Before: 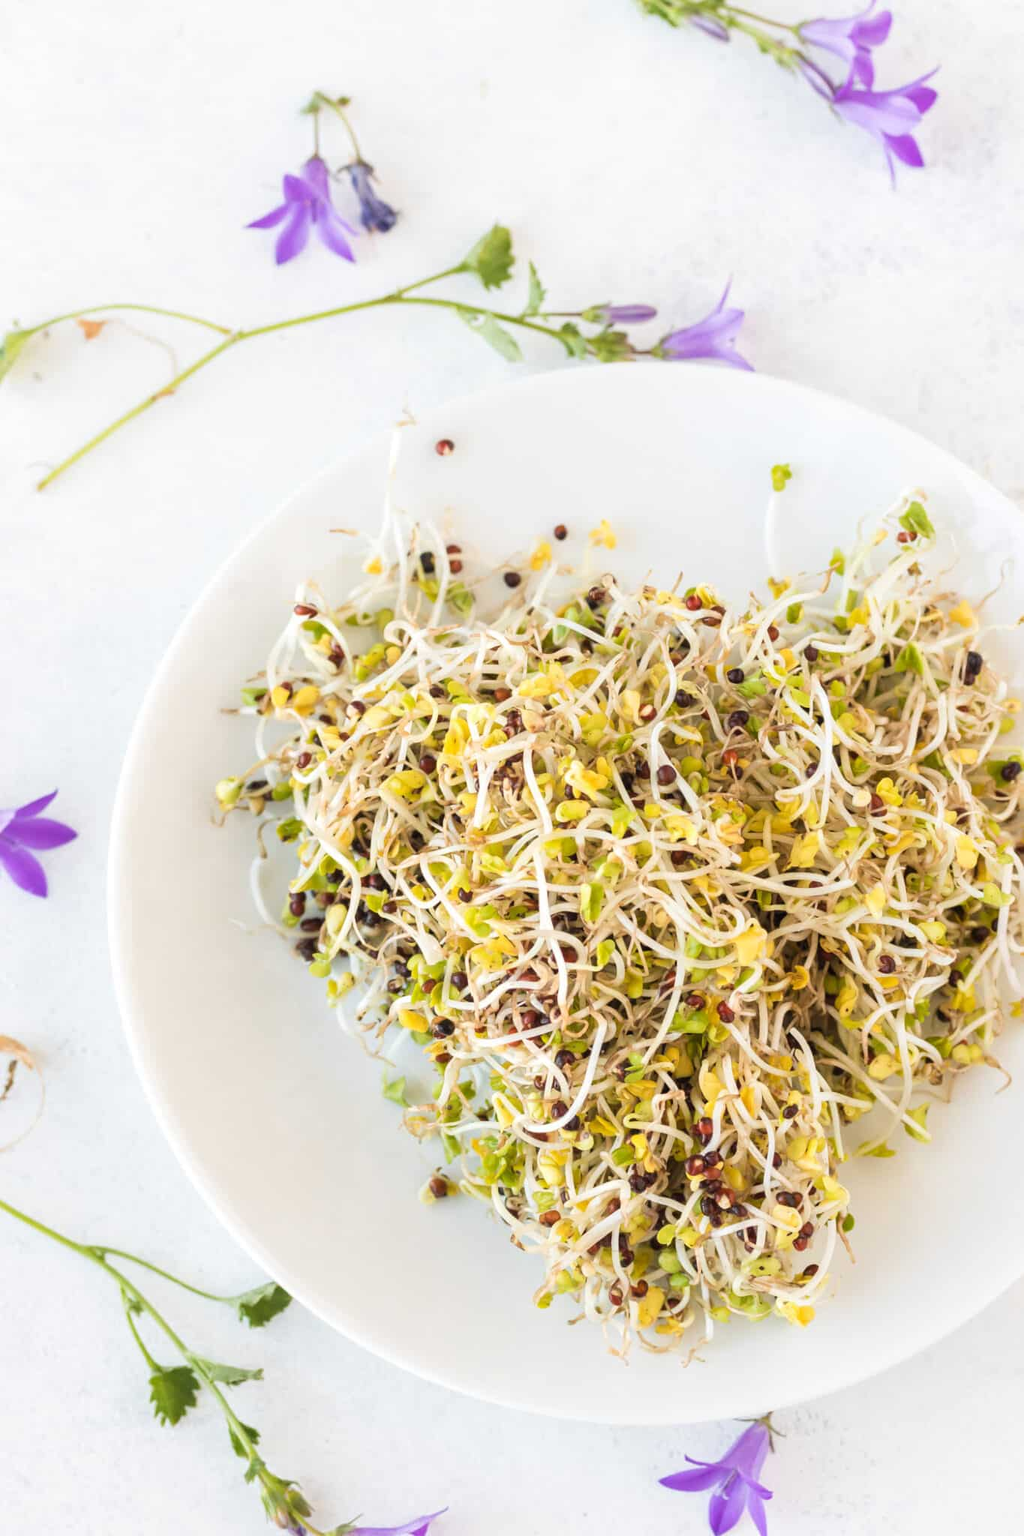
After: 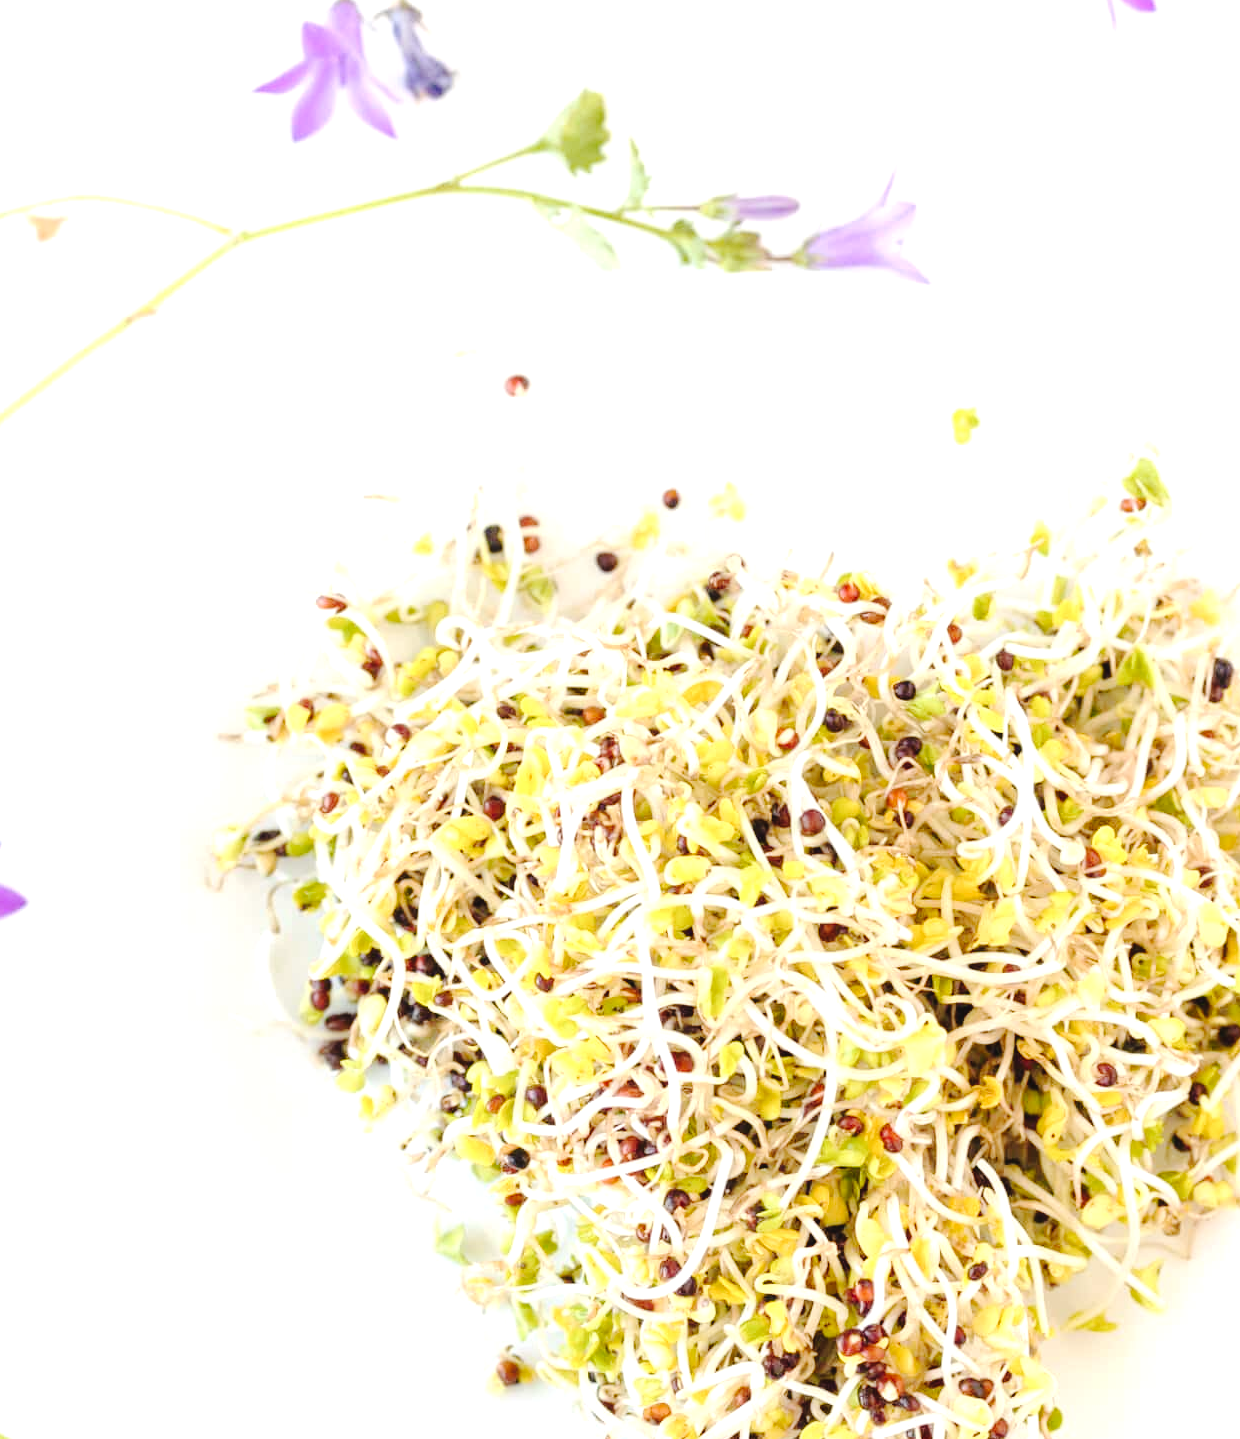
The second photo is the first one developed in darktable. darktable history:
crop: left 5.596%, top 10.314%, right 3.534%, bottom 19.395%
exposure: exposure 0.636 EV, compensate highlight preservation false
tone curve: curves: ch0 [(0, 0) (0.003, 0.034) (0.011, 0.038) (0.025, 0.046) (0.044, 0.054) (0.069, 0.06) (0.1, 0.079) (0.136, 0.114) (0.177, 0.151) (0.224, 0.213) (0.277, 0.293) (0.335, 0.385) (0.399, 0.482) (0.468, 0.578) (0.543, 0.655) (0.623, 0.724) (0.709, 0.786) (0.801, 0.854) (0.898, 0.922) (1, 1)], preserve colors none
